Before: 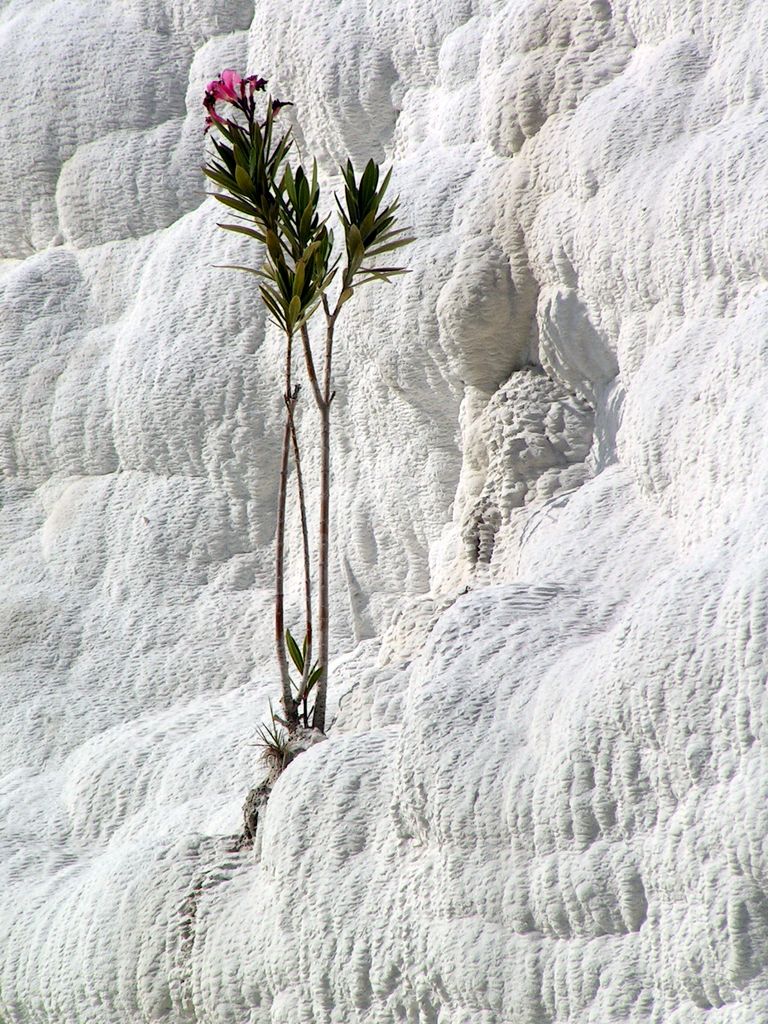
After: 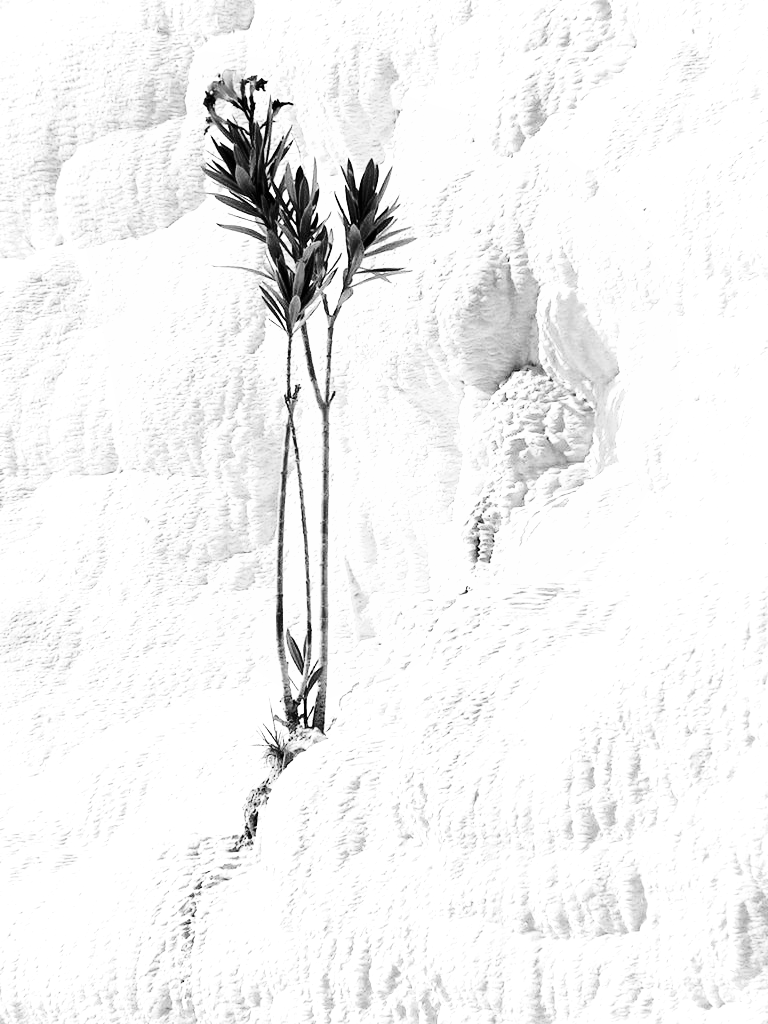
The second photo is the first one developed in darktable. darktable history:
shadows and highlights: radius 335.42, shadows 64.88, highlights 5.58, compress 88.02%, soften with gaussian
color zones: curves: ch1 [(0, -0.394) (0.143, -0.394) (0.286, -0.394) (0.429, -0.392) (0.571, -0.391) (0.714, -0.391) (0.857, -0.391) (1, -0.394)]
color balance rgb: shadows lift › chroma 2.942%, shadows lift › hue 278.84°, perceptual saturation grading › global saturation 25.008%, global vibrance 30.289%, contrast 9.361%
base curve: curves: ch0 [(0, 0) (0.028, 0.03) (0.121, 0.232) (0.46, 0.748) (0.859, 0.968) (1, 1)], exposure shift 0.581, preserve colors none
exposure: exposure 0.646 EV, compensate highlight preservation false
local contrast: mode bilateral grid, contrast 99, coarseness 100, detail 92%, midtone range 0.2
